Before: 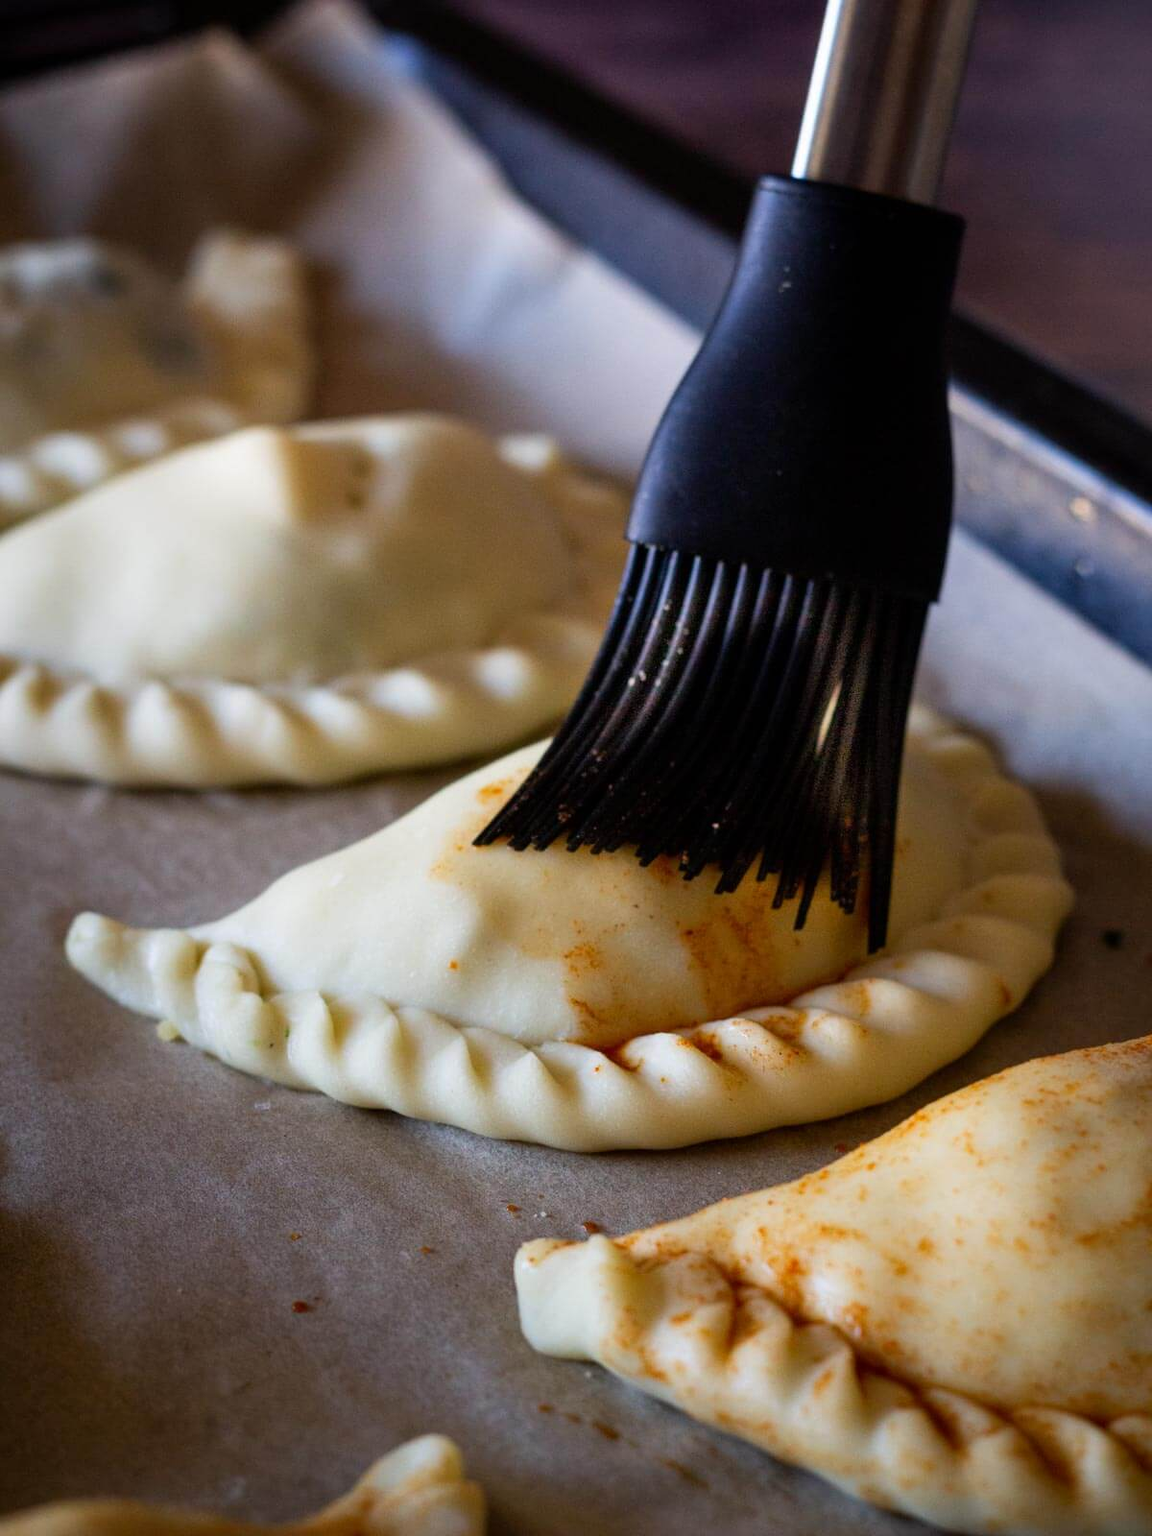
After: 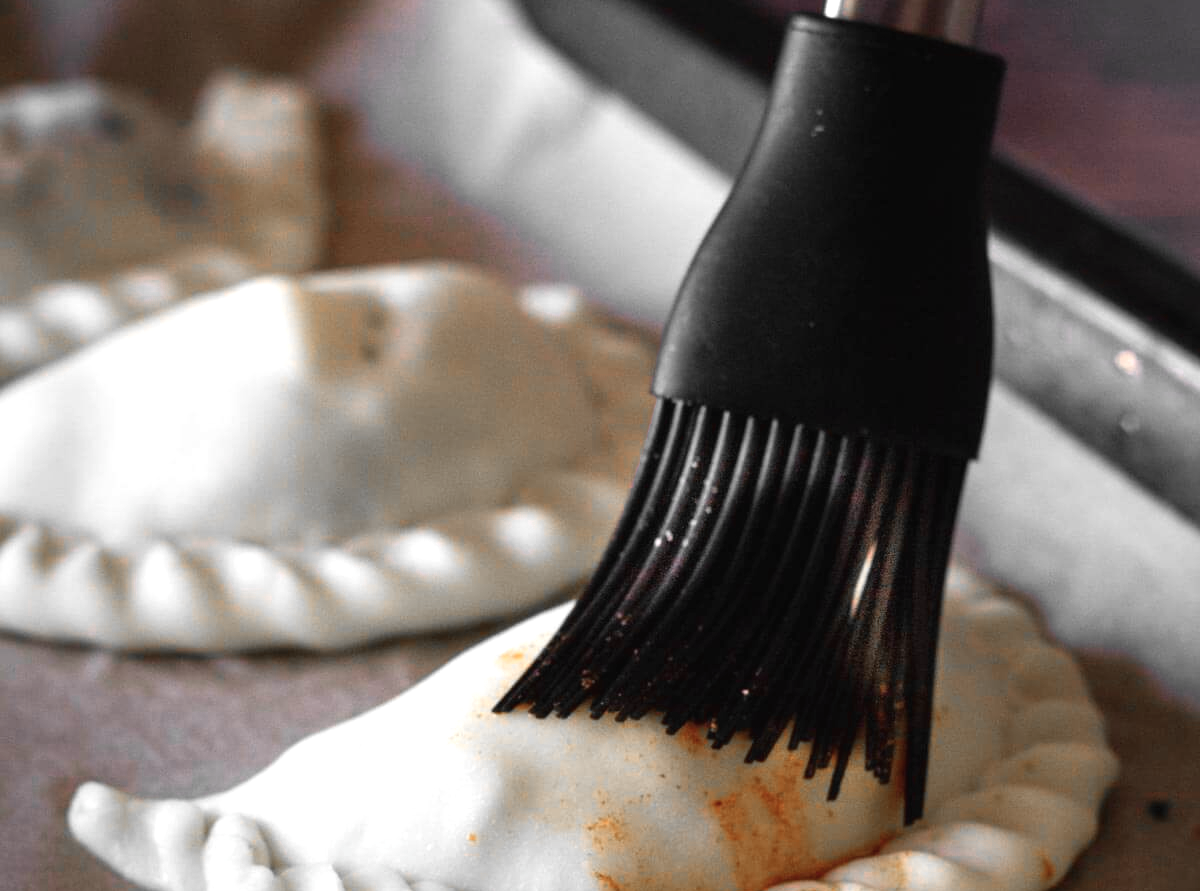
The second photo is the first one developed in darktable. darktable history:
crop and rotate: top 10.546%, bottom 33.727%
color zones: curves: ch0 [(0, 0.65) (0.096, 0.644) (0.221, 0.539) (0.429, 0.5) (0.571, 0.5) (0.714, 0.5) (0.857, 0.5) (1, 0.65)]; ch1 [(0, 0.5) (0.143, 0.5) (0.257, -0.002) (0.429, 0.04) (0.571, -0.001) (0.714, -0.015) (0.857, 0.024) (1, 0.5)]
exposure: black level correction -0.002, exposure 0.537 EV, compensate highlight preservation false
